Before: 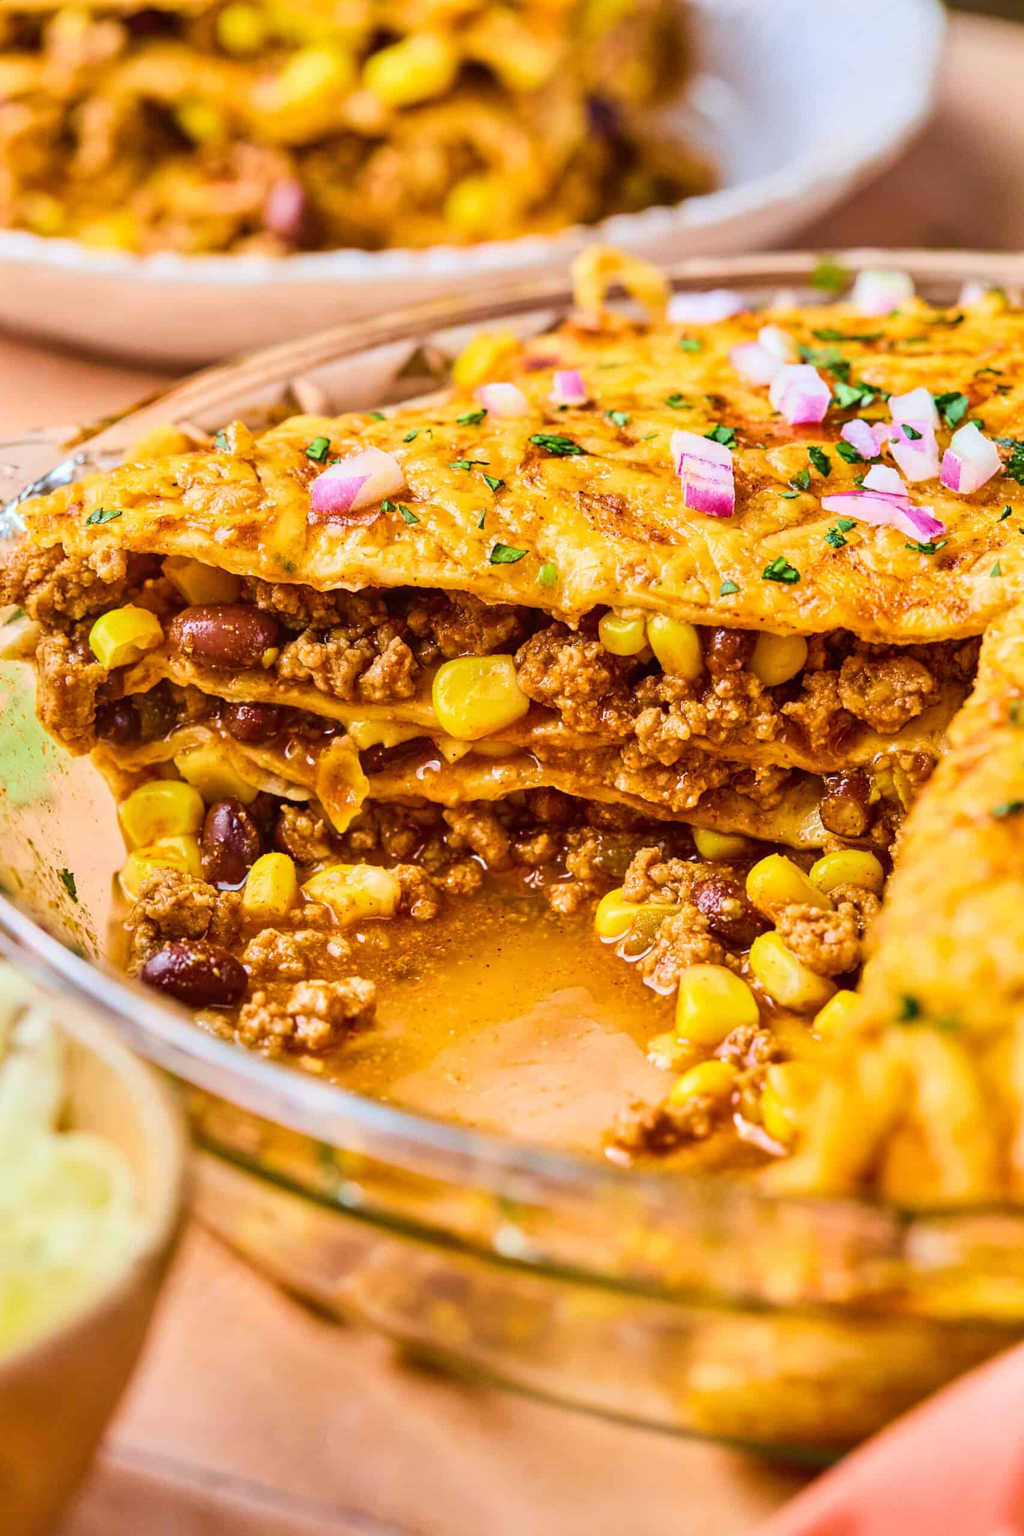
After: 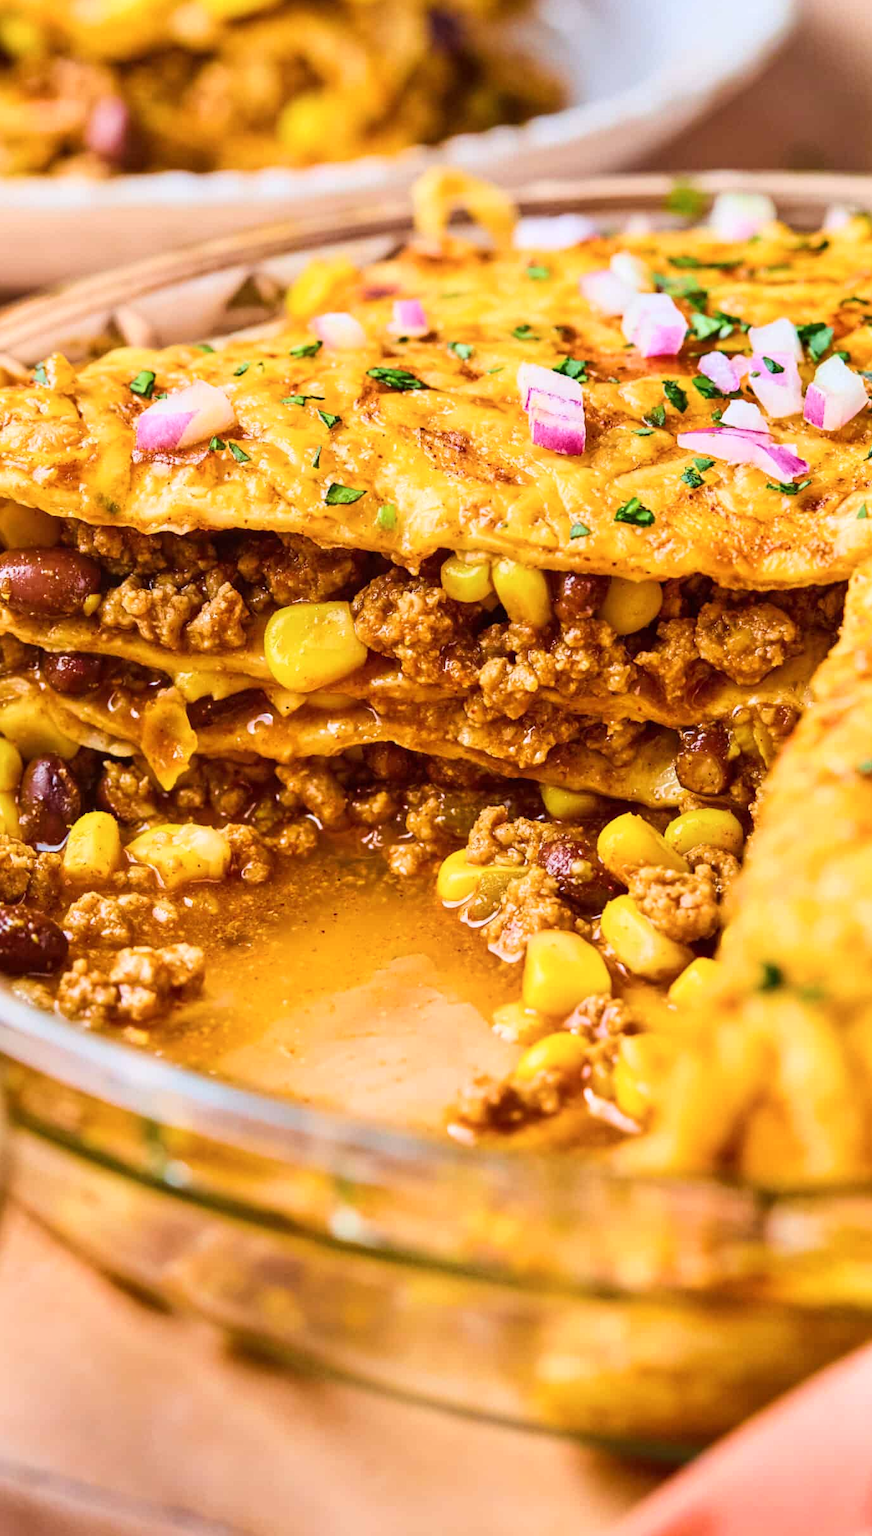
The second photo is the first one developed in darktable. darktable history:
crop and rotate: left 17.959%, top 5.771%, right 1.742%
shadows and highlights: shadows 0, highlights 40
